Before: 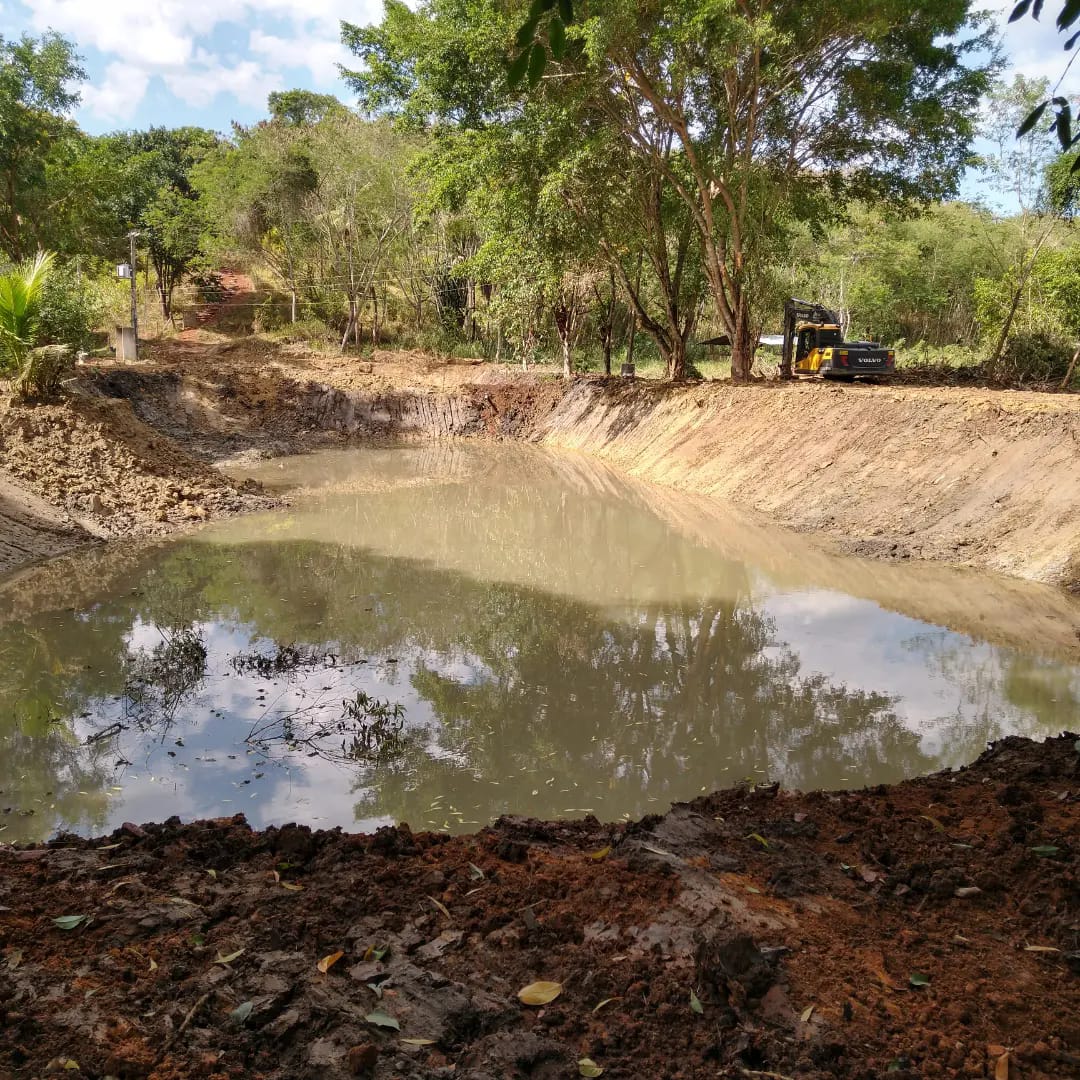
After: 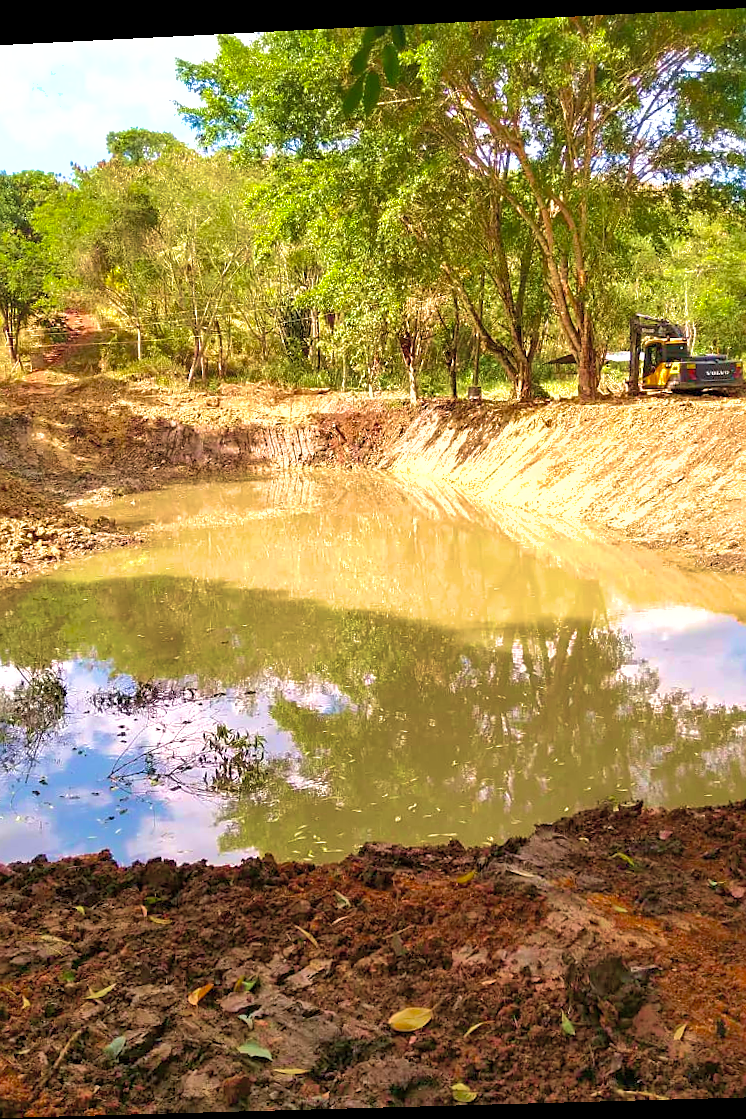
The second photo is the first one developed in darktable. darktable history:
exposure: exposure 0.781 EV, compensate highlight preservation false
color balance rgb: linear chroma grading › shadows -8%, linear chroma grading › global chroma 10%, perceptual saturation grading › global saturation 2%, perceptual saturation grading › highlights -2%, perceptual saturation grading › mid-tones 4%, perceptual saturation grading › shadows 8%, perceptual brilliance grading › global brilliance 2%, perceptual brilliance grading › highlights -4%, global vibrance 16%, saturation formula JzAzBz (2021)
velvia: strength 75%
rotate and perspective: rotation -2.22°, lens shift (horizontal) -0.022, automatic cropping off
sharpen: radius 1.864, amount 0.398, threshold 1.271
contrast brightness saturation: contrast 0.07, brightness 0.08, saturation 0.18
shadows and highlights: on, module defaults
crop and rotate: left 14.385%, right 18.948%
